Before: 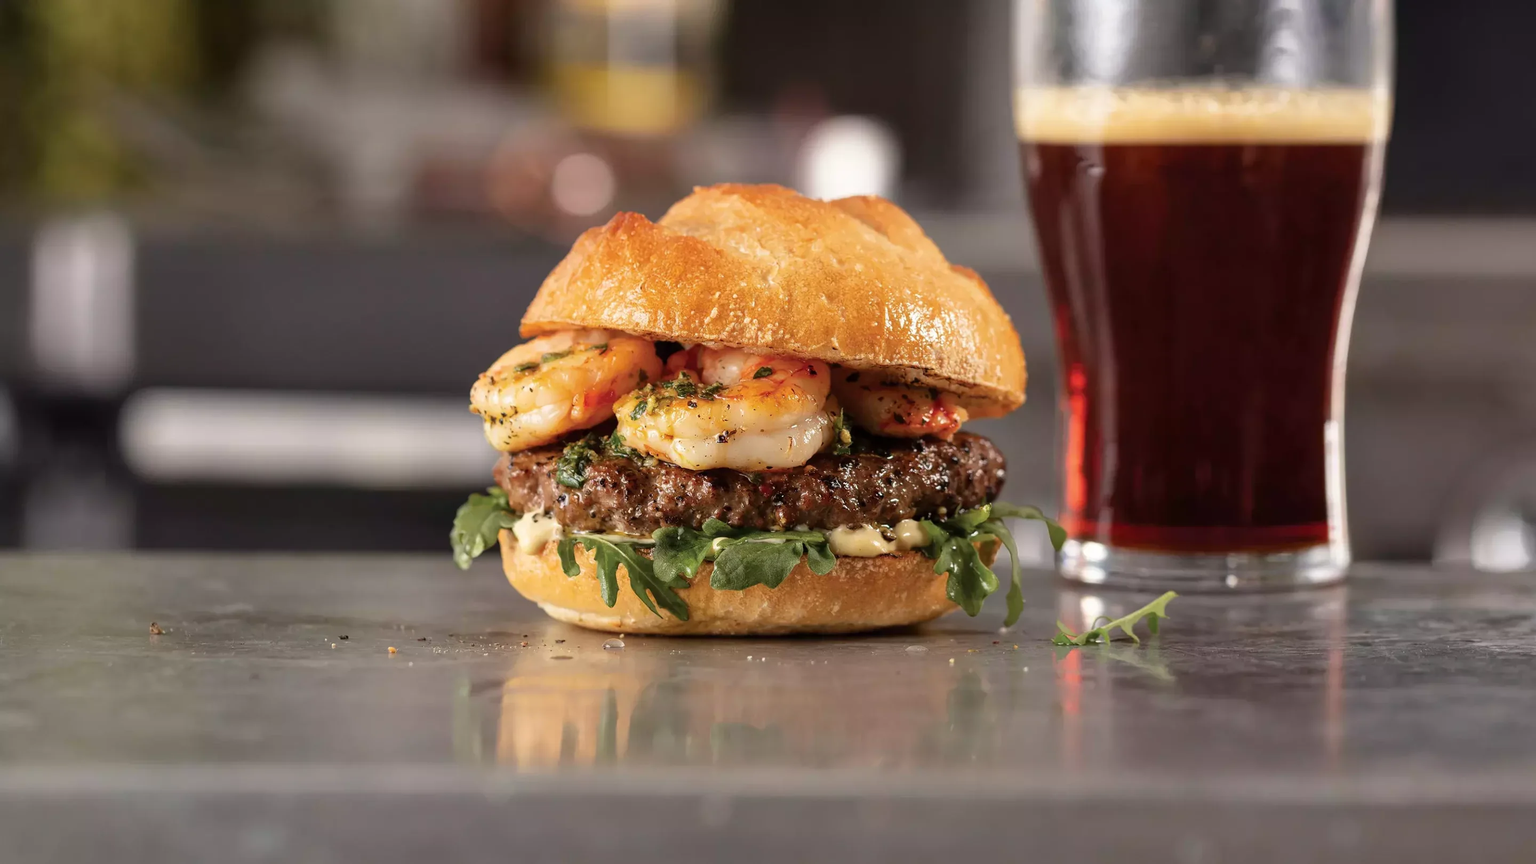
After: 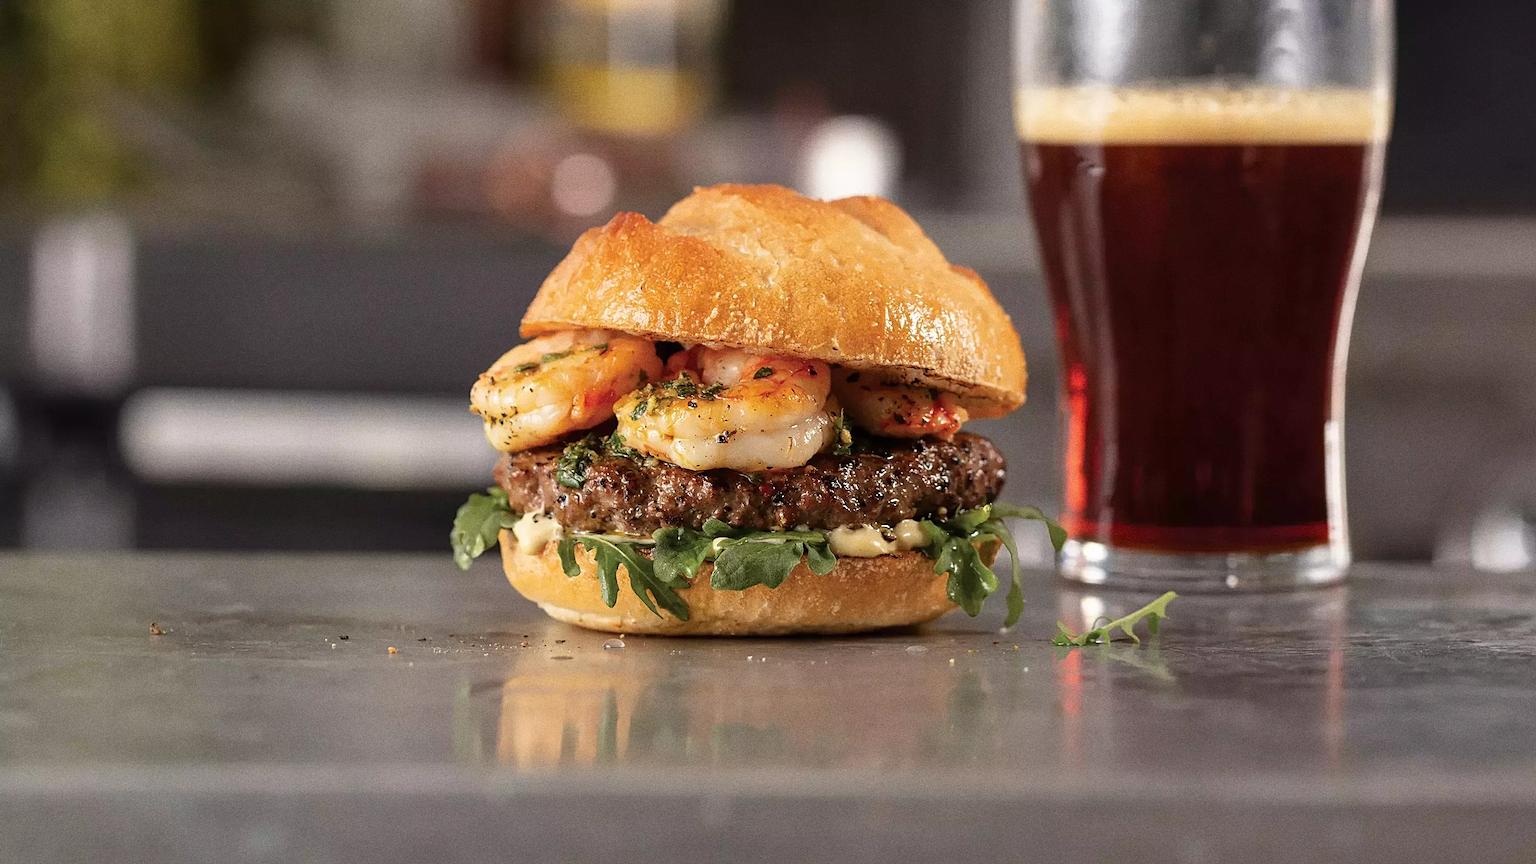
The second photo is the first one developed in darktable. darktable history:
grain: coarseness 0.09 ISO, strength 40%
sharpen: on, module defaults
